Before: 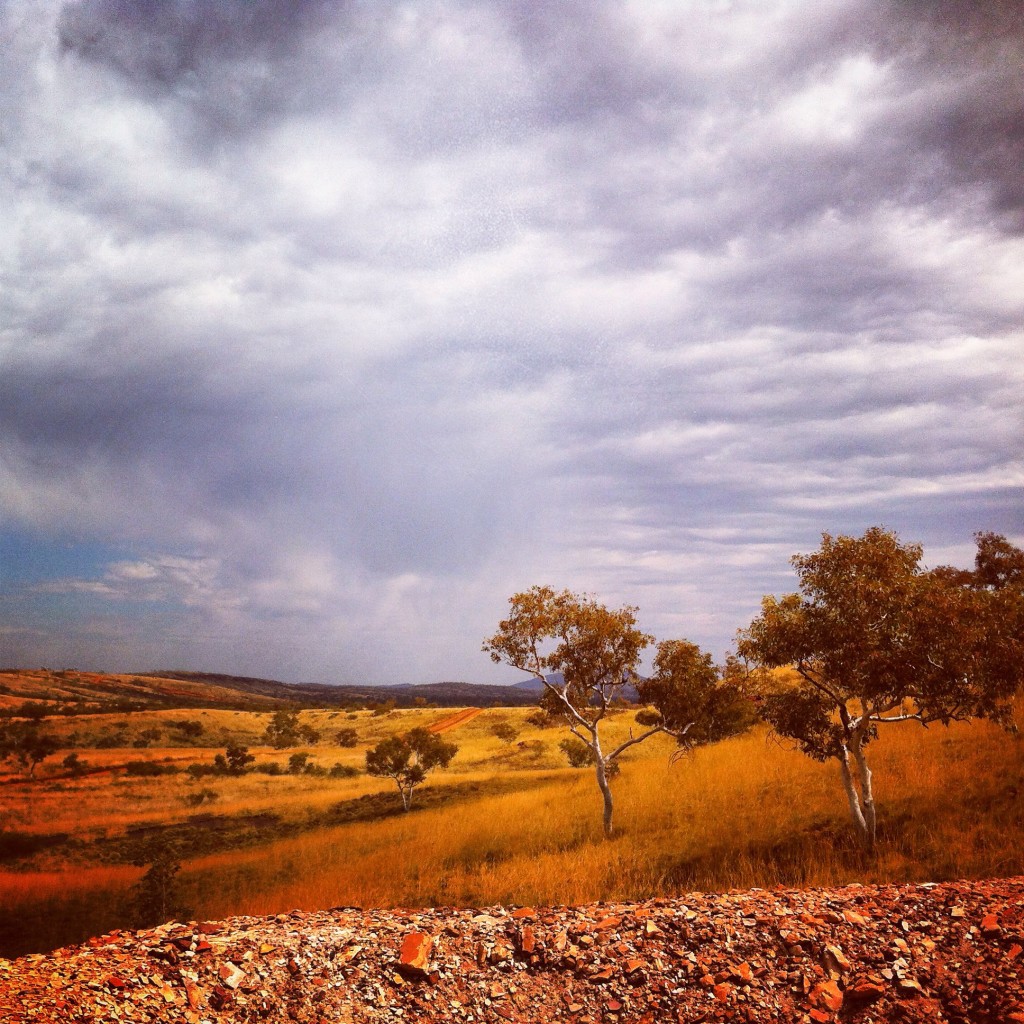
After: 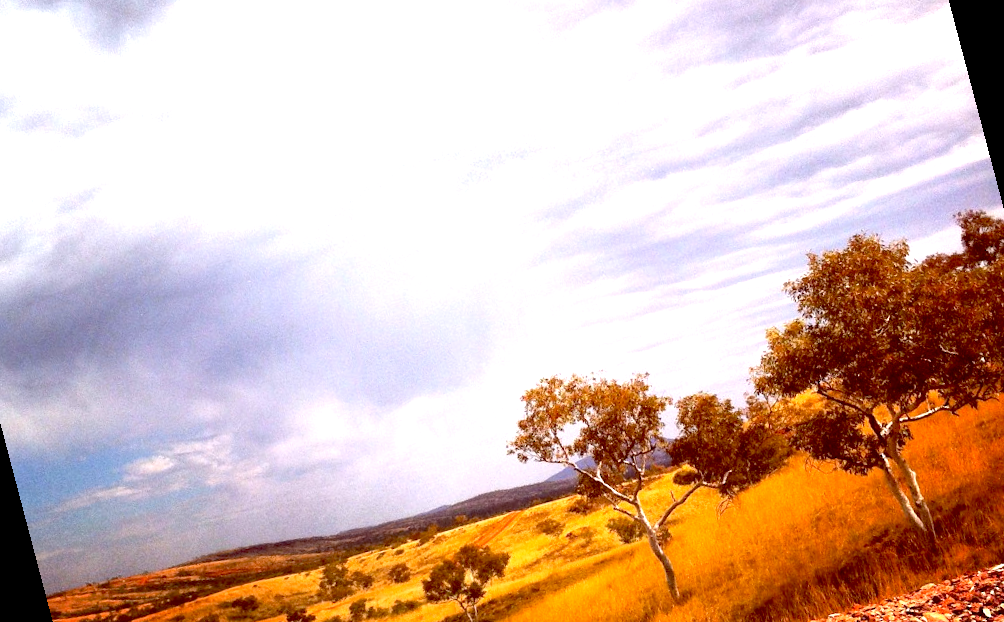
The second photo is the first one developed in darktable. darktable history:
exposure: black level correction 0.01, exposure 1 EV, compensate highlight preservation false
rotate and perspective: rotation -14.8°, crop left 0.1, crop right 0.903, crop top 0.25, crop bottom 0.748
